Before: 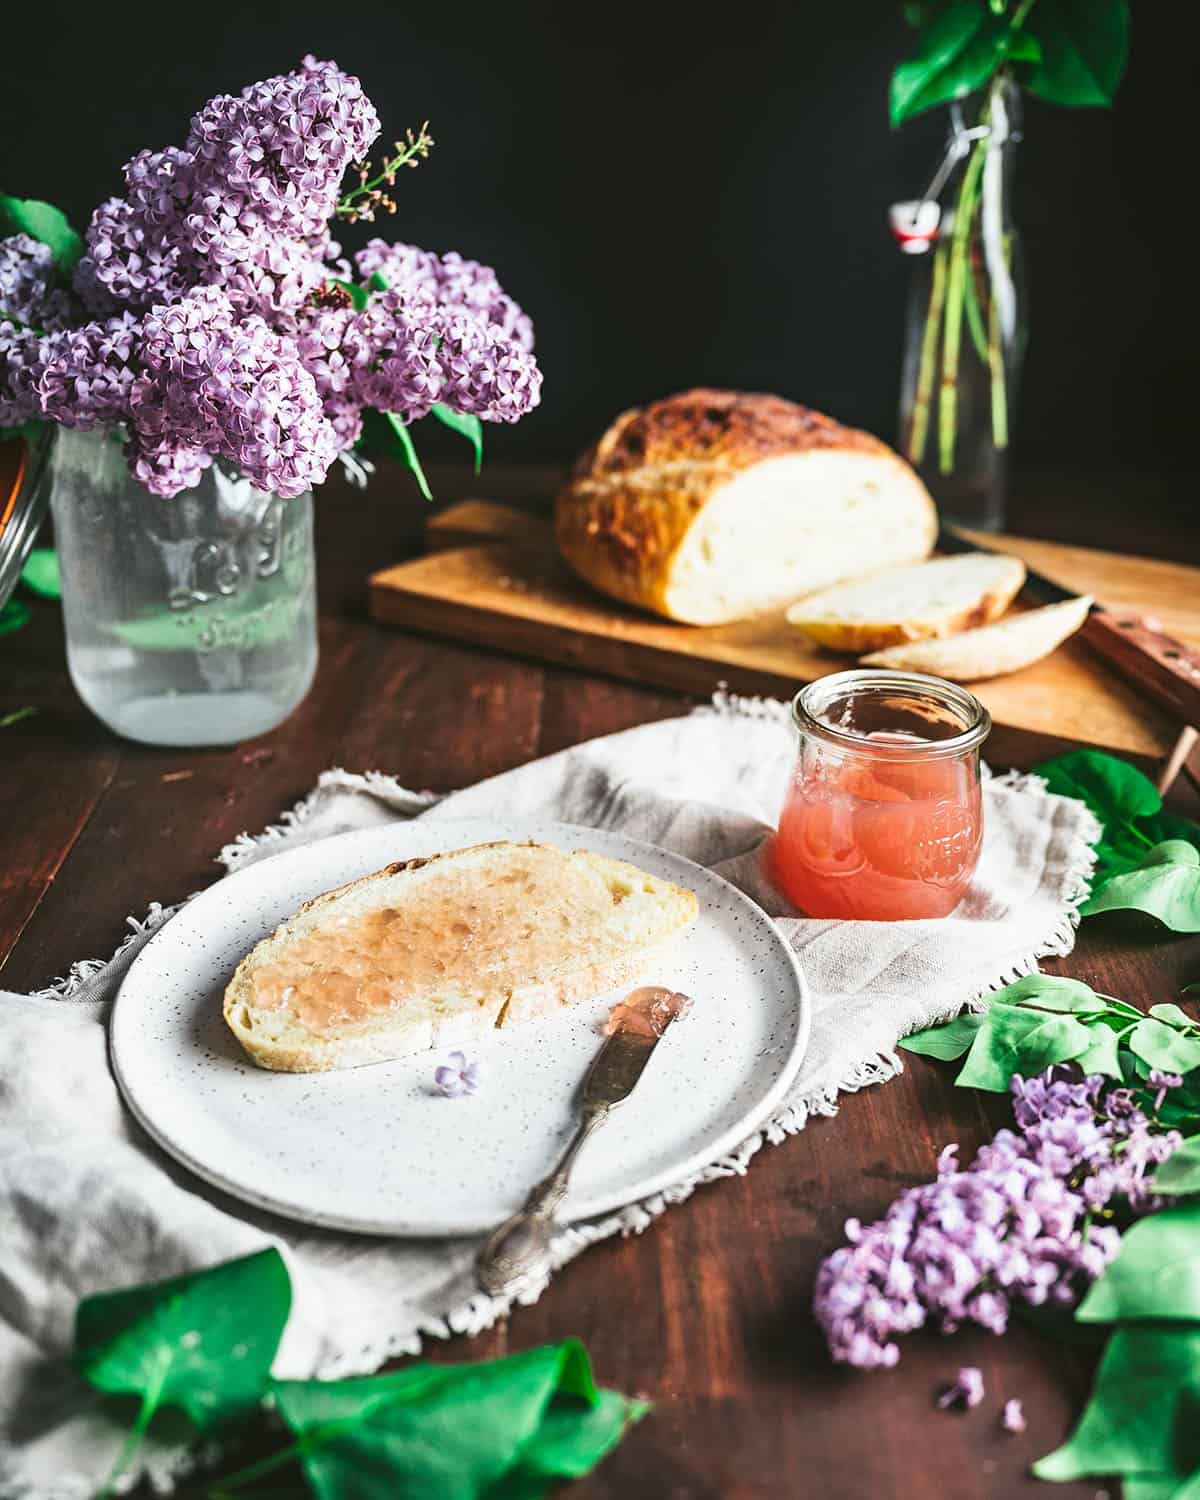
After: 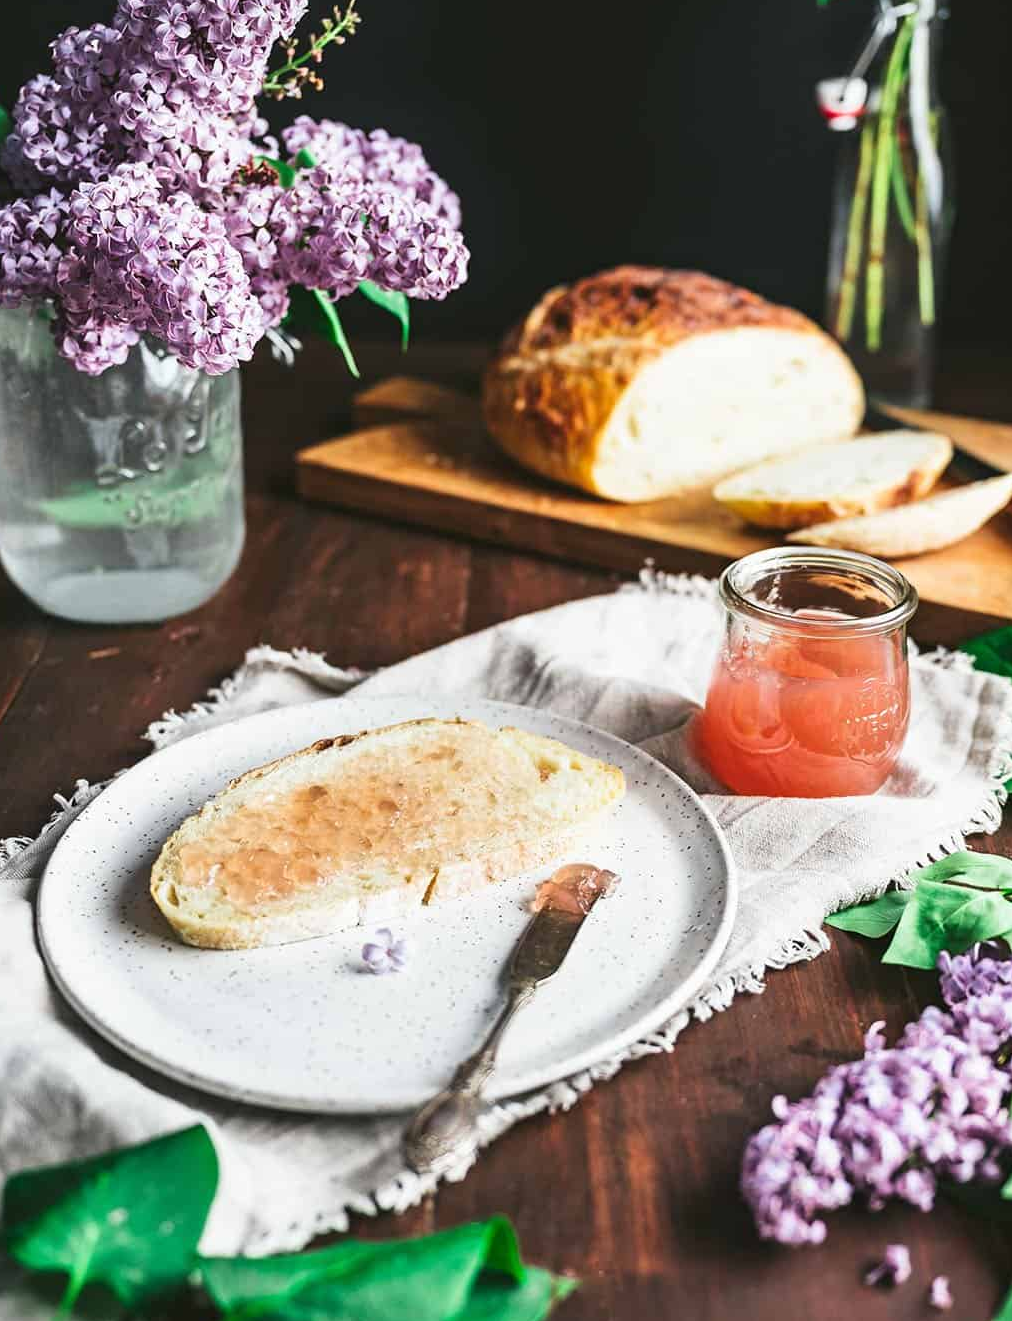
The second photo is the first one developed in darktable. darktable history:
crop: left 6.098%, top 8.221%, right 9.542%, bottom 3.675%
